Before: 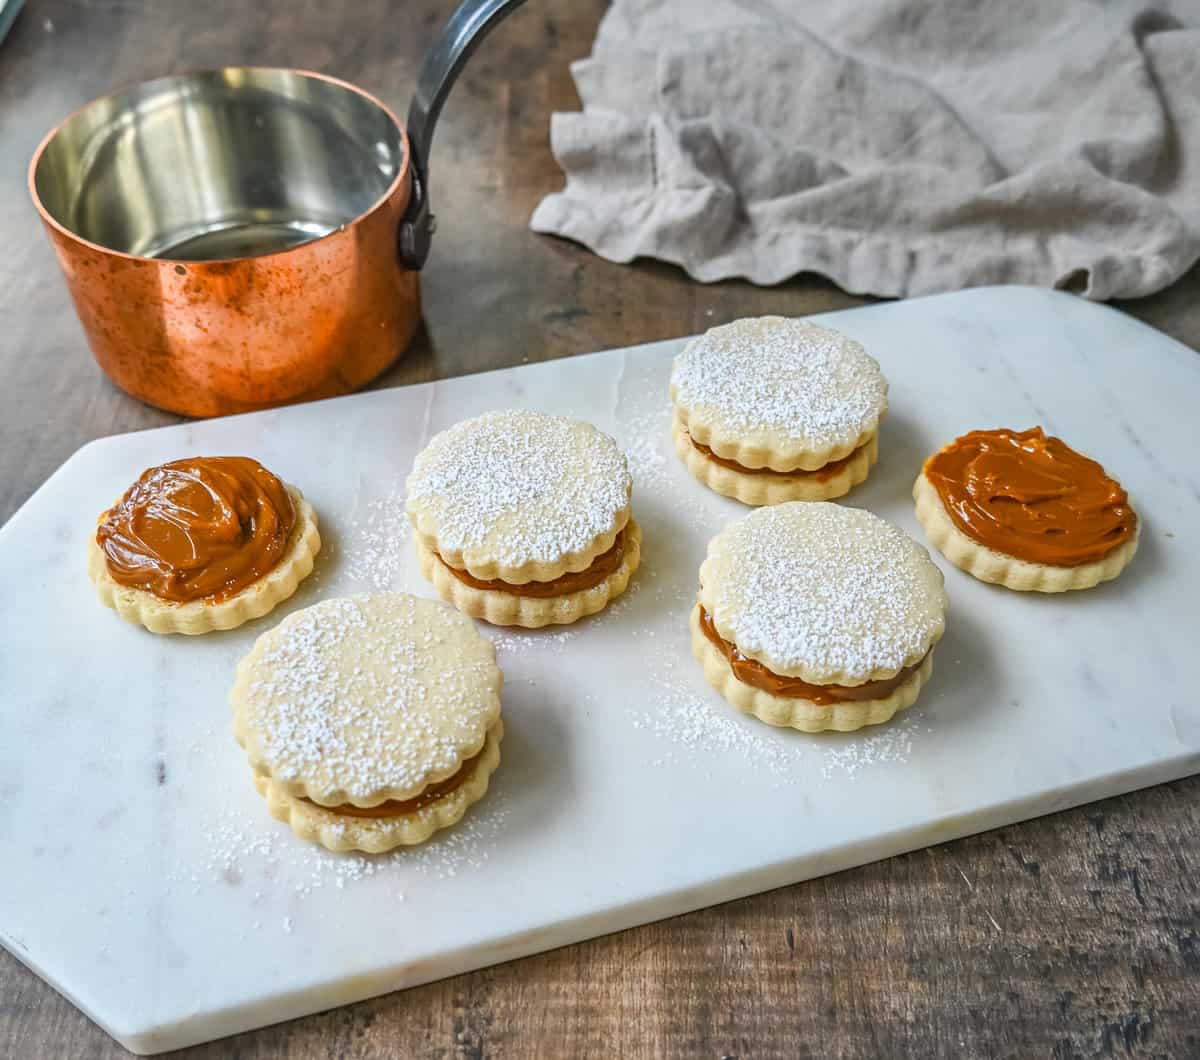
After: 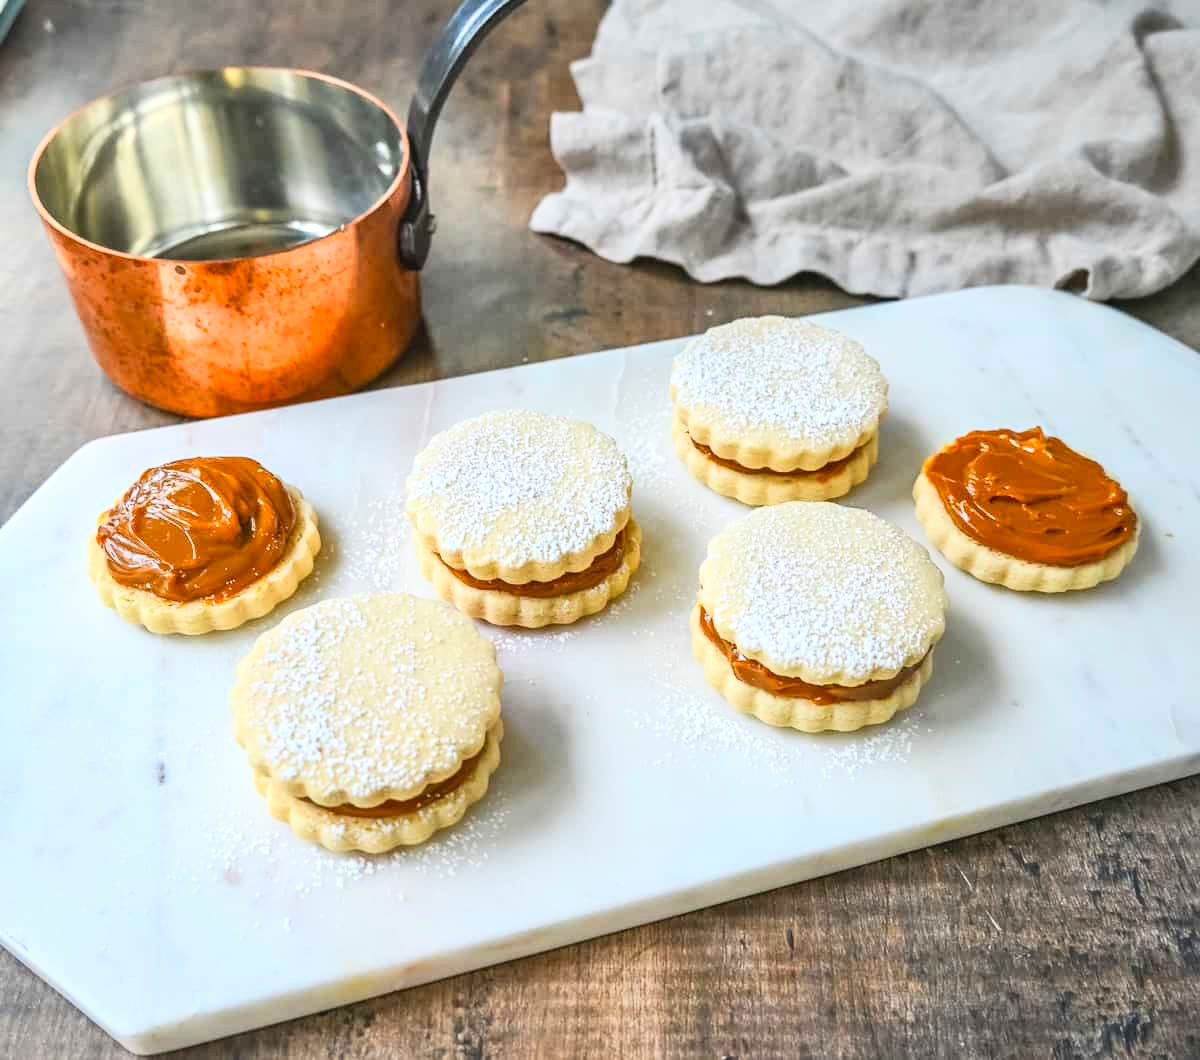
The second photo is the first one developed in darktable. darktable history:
contrast brightness saturation: contrast 0.2, brightness 0.16, saturation 0.22
exposure: exposure 0.15 EV, compensate highlight preservation false
